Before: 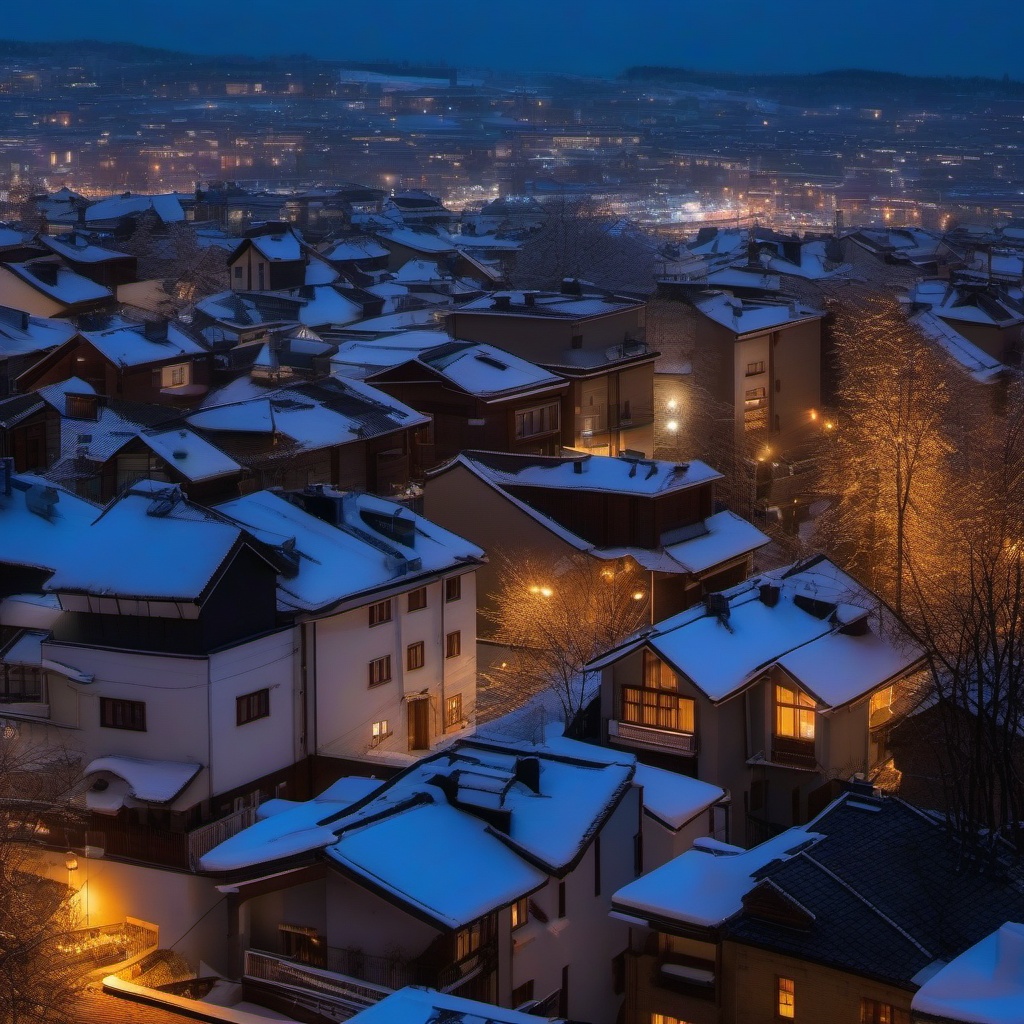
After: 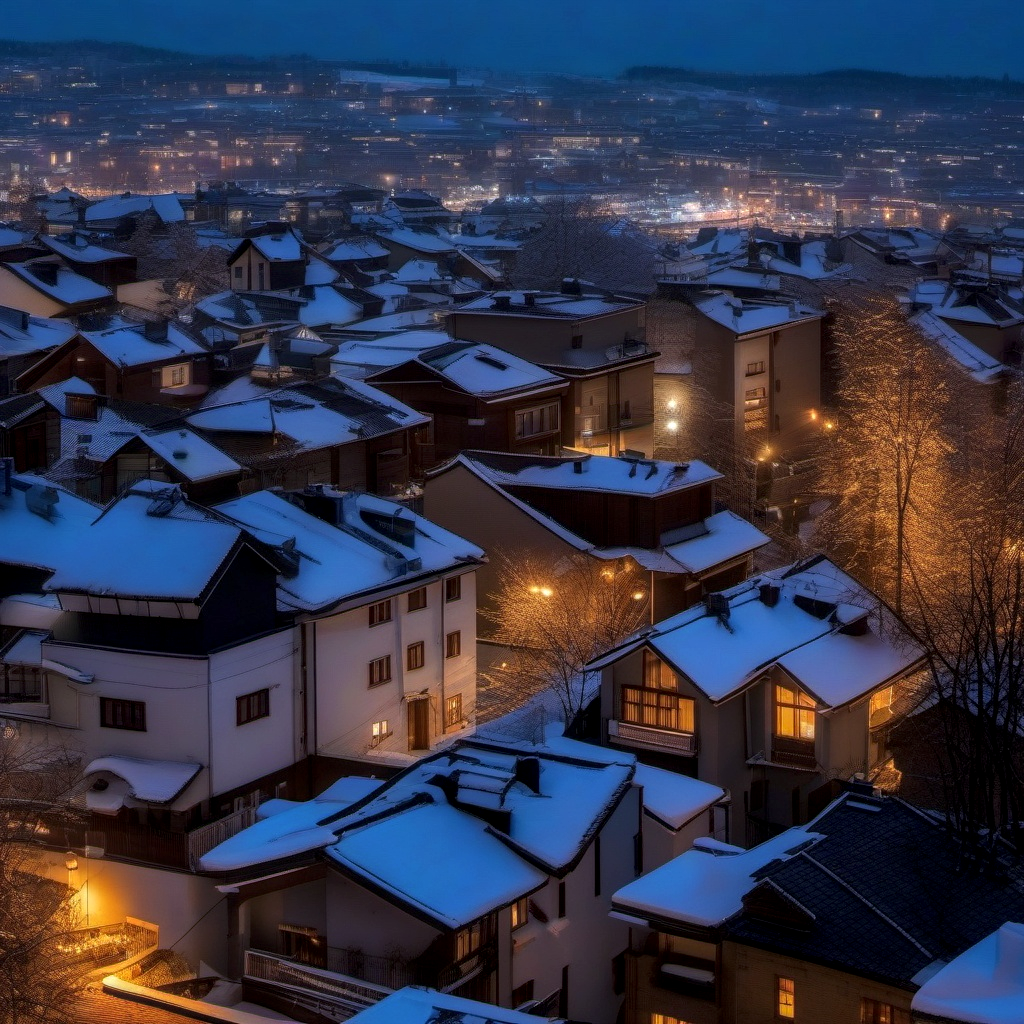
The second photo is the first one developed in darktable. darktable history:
local contrast: highlights 4%, shadows 1%, detail 133%
